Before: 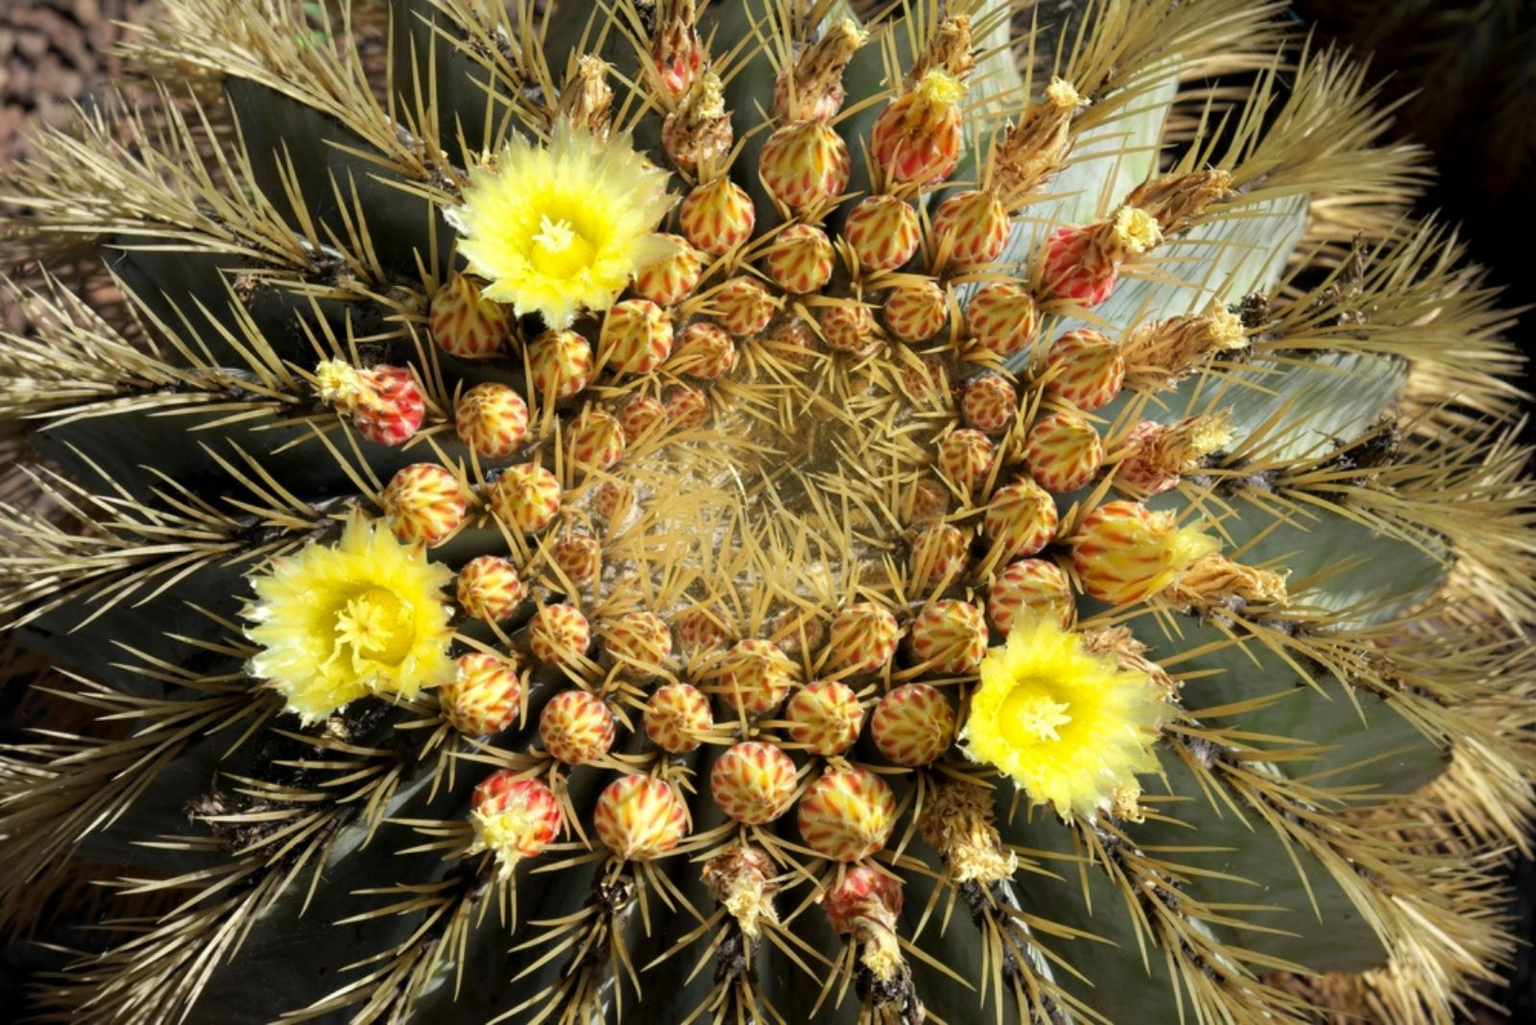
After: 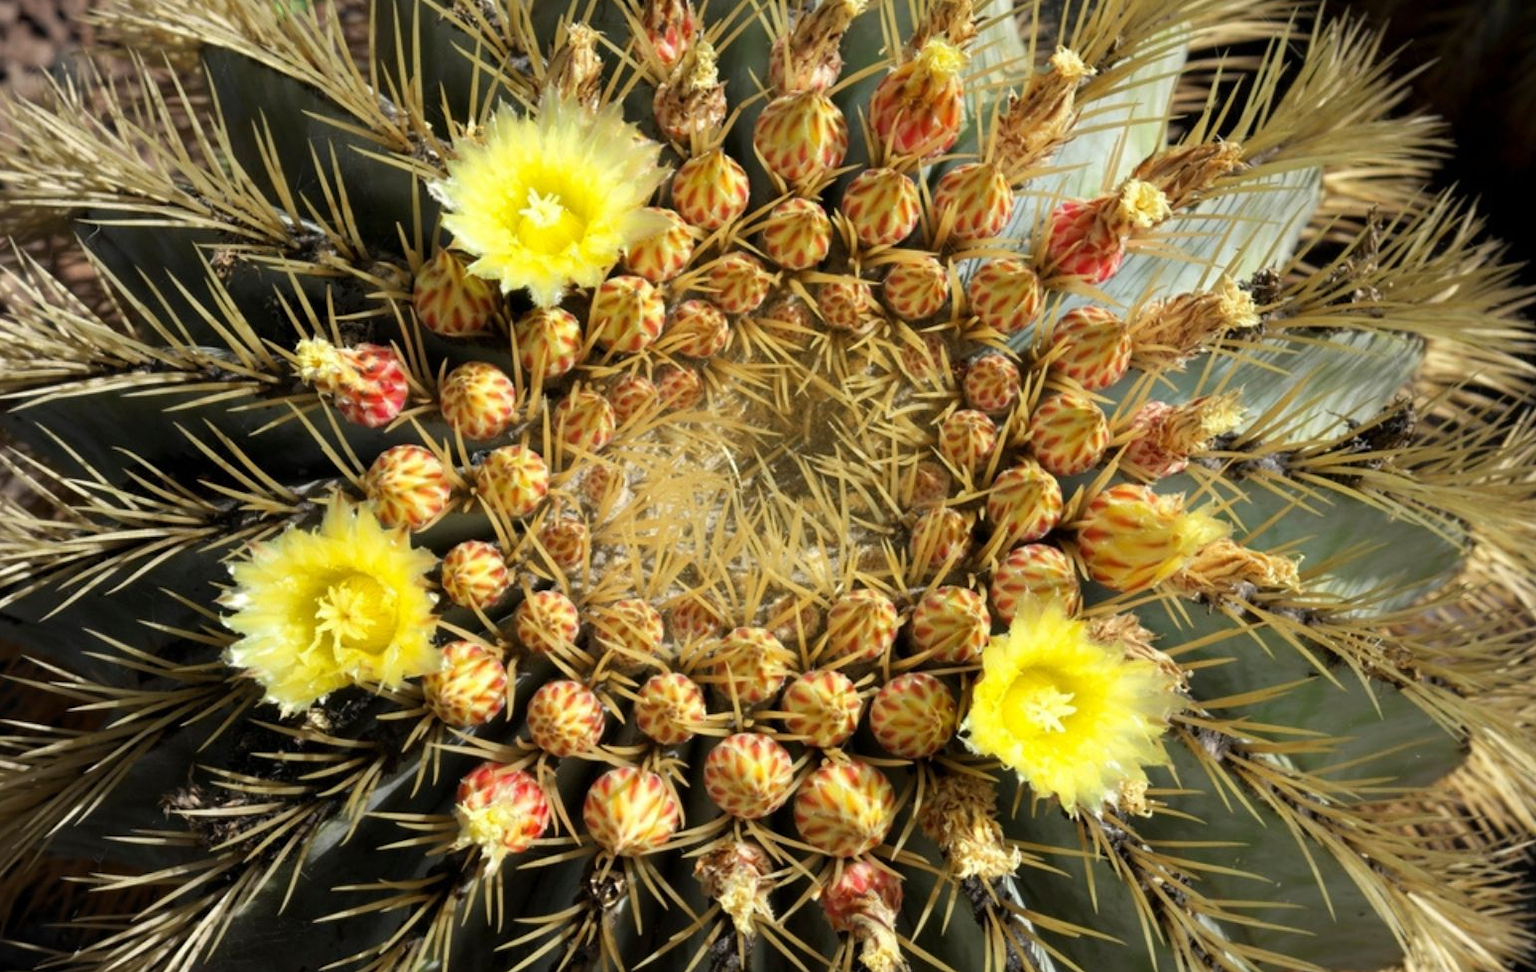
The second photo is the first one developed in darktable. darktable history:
crop: left 1.955%, top 3.254%, right 1.243%, bottom 4.916%
